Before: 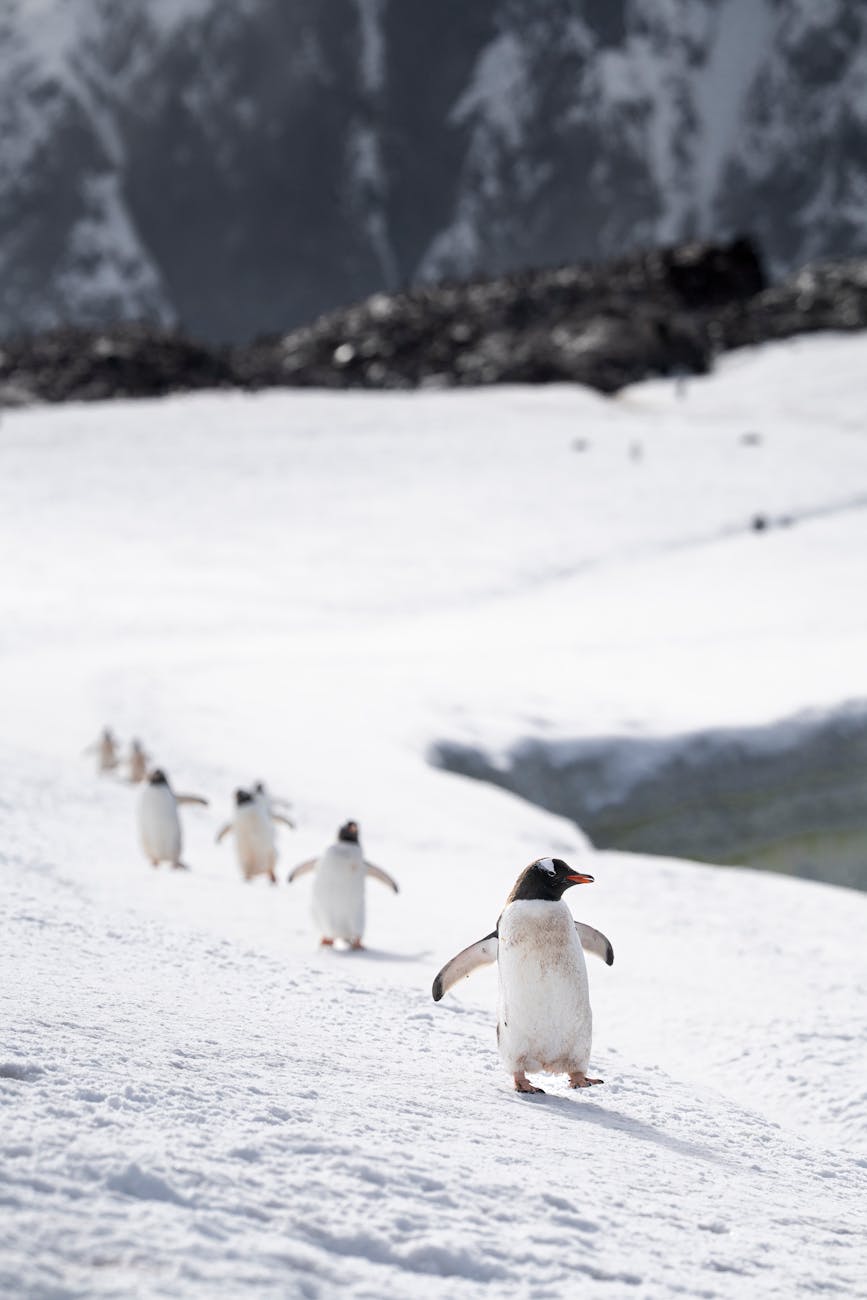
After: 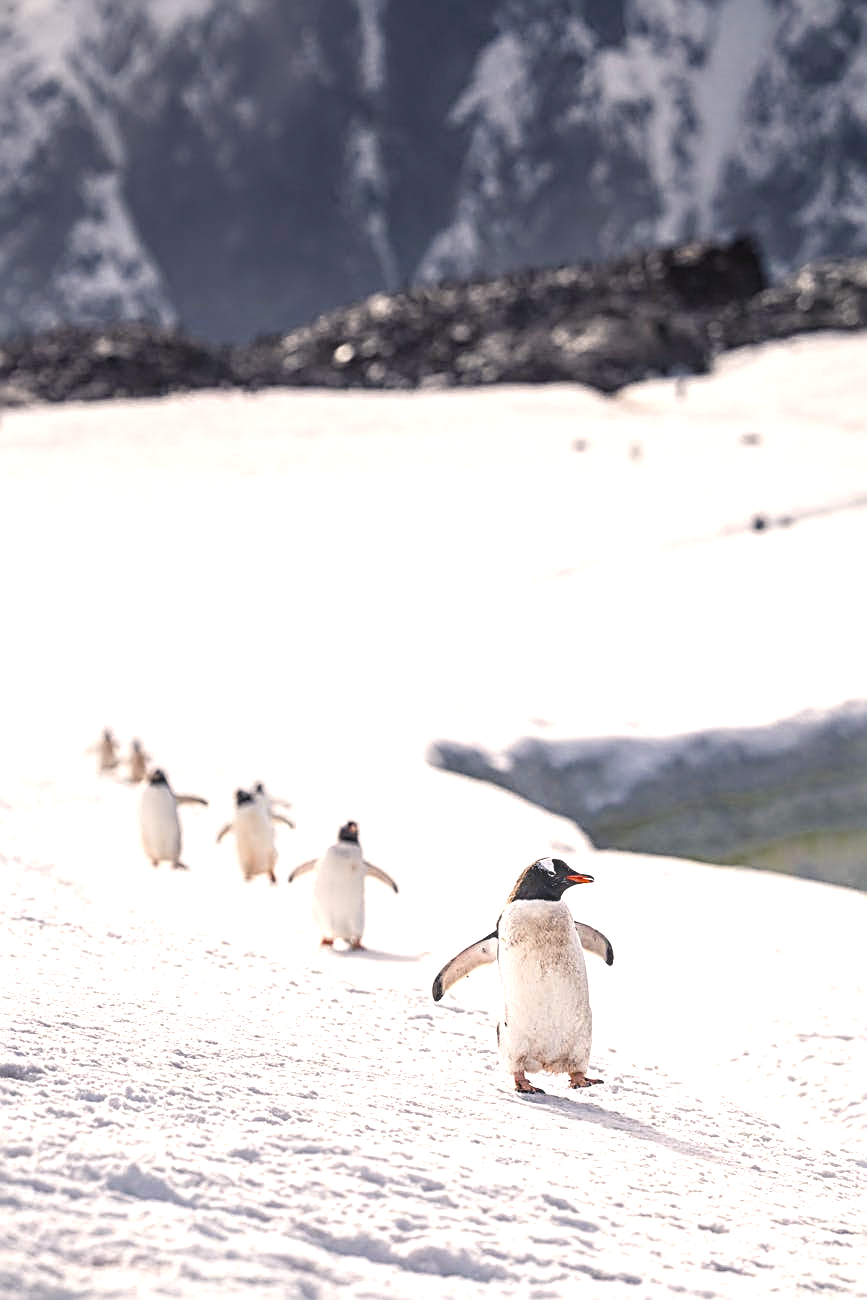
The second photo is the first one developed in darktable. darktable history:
color balance rgb: shadows lift › chroma 2%, shadows lift › hue 247.2°, power › chroma 0.3%, power › hue 25.2°, highlights gain › chroma 3%, highlights gain › hue 60°, global offset › luminance 0.75%, perceptual saturation grading › global saturation 20%, perceptual saturation grading › highlights -20%, perceptual saturation grading › shadows 30%, global vibrance 20%
local contrast: on, module defaults
exposure: exposure 0.485 EV, compensate highlight preservation false
sharpen: radius 3.025, amount 0.757
